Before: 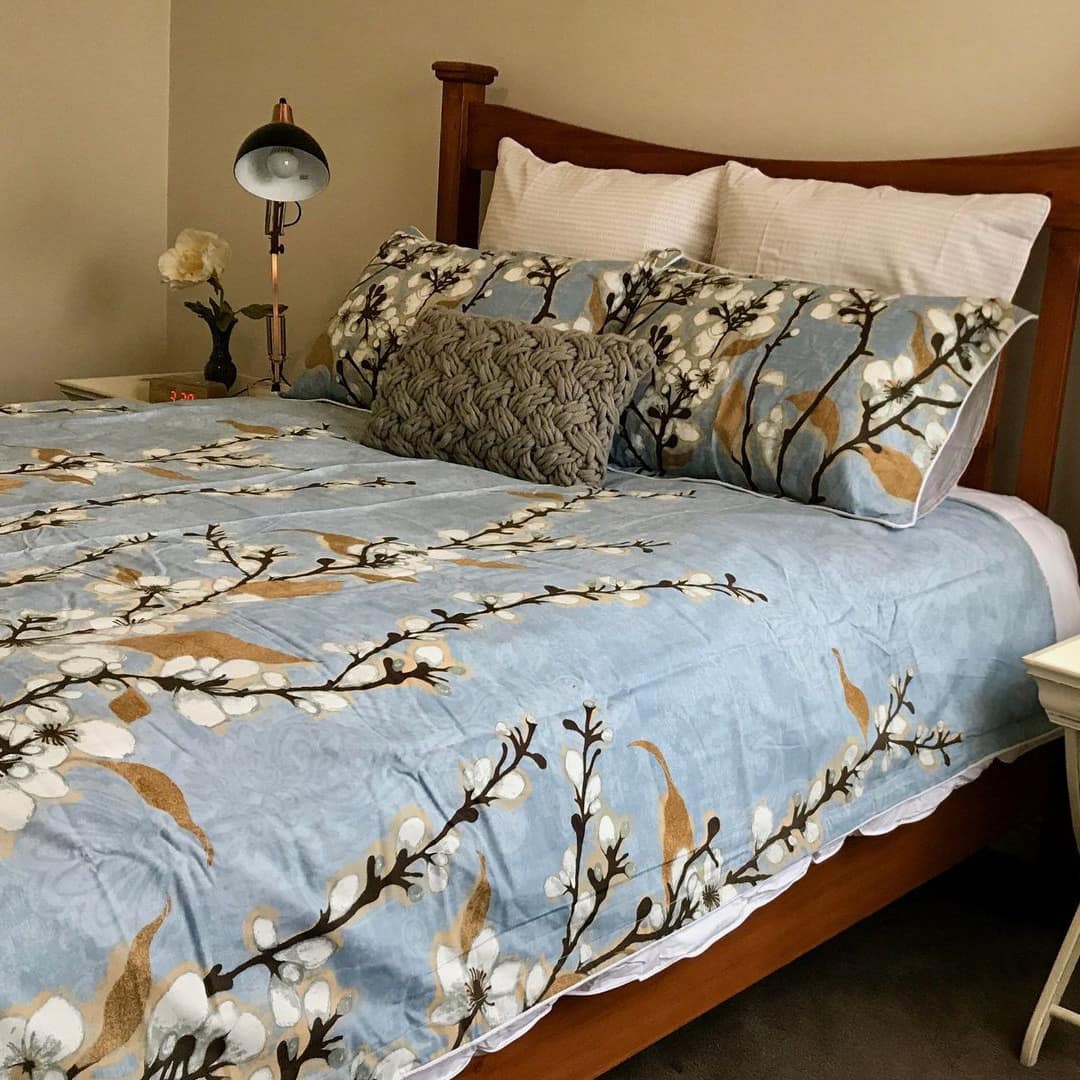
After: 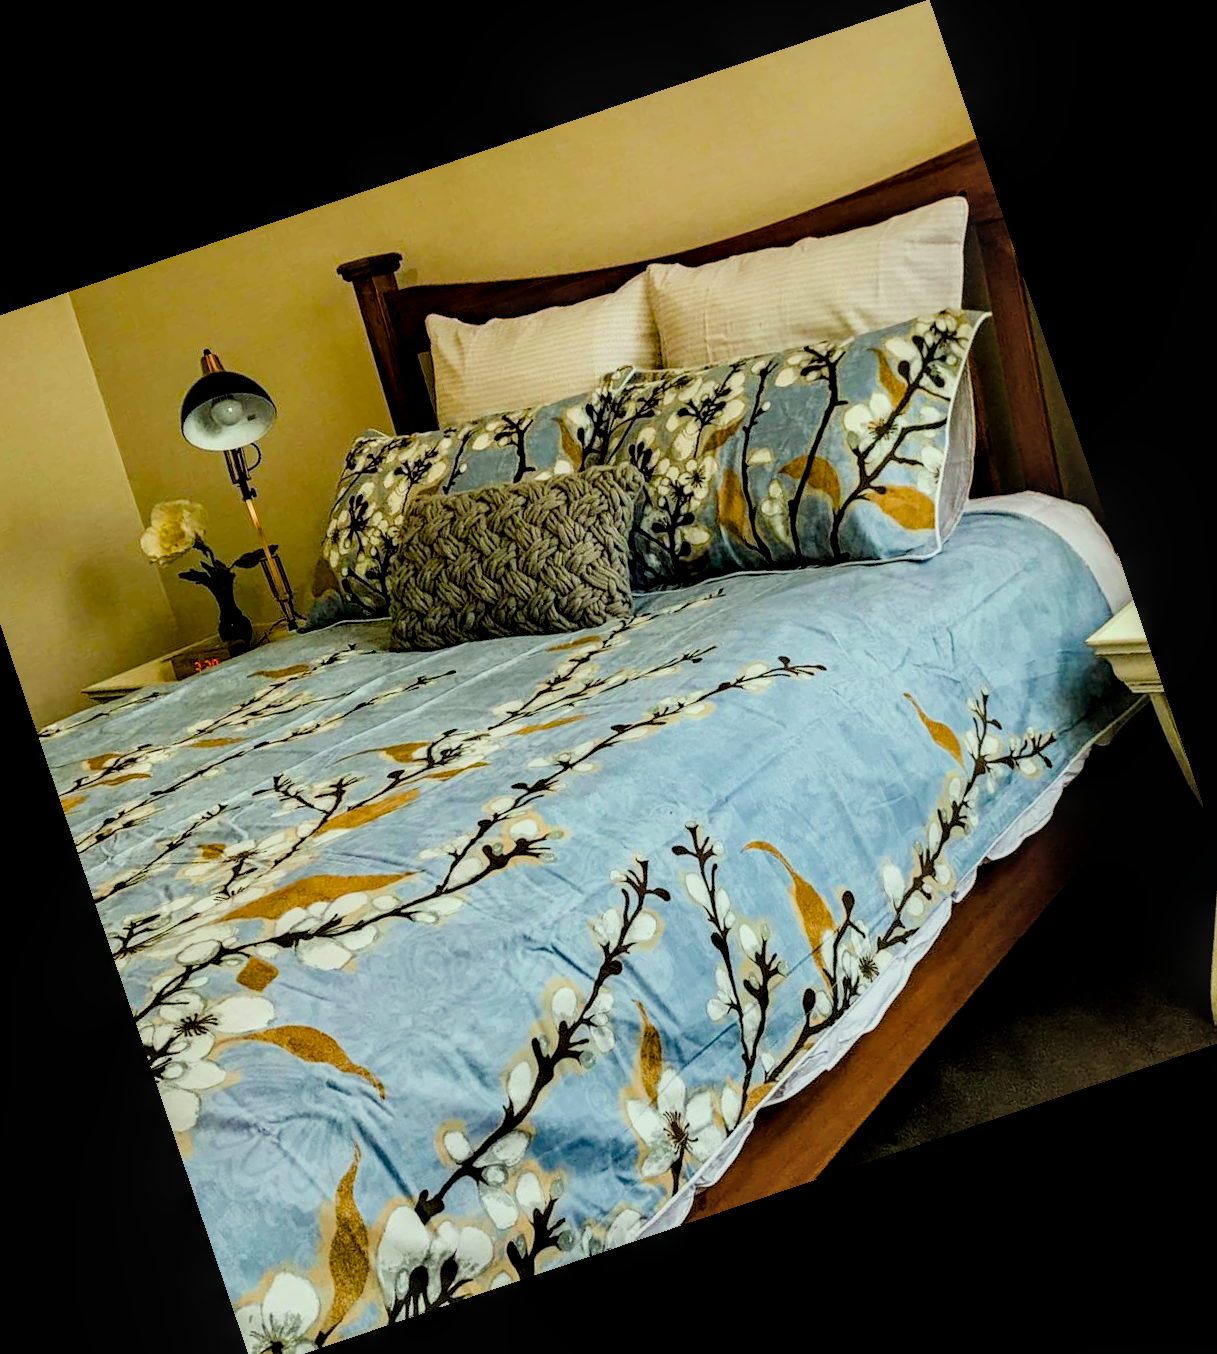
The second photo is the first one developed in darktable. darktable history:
crop and rotate: angle 18.78°, left 6.818%, right 4.303%, bottom 1.17%
local contrast: detail 150%
color balance rgb: power › chroma 0.502%, power › hue 214.97°, perceptual saturation grading › global saturation 36.414%, perceptual saturation grading › shadows 35.655%, global vibrance 5.001%, contrast 3.643%
color correction: highlights a* -8.48, highlights b* 3.34
haze removal: compatibility mode true, adaptive false
tone equalizer: -8 EV -0.437 EV, -7 EV -0.395 EV, -6 EV -0.306 EV, -5 EV -0.209 EV, -3 EV 0.203 EV, -2 EV 0.347 EV, -1 EV 0.392 EV, +0 EV 0.414 EV
filmic rgb: black relative exposure -9.16 EV, white relative exposure 6.79 EV, hardness 3.06, contrast 1.058
